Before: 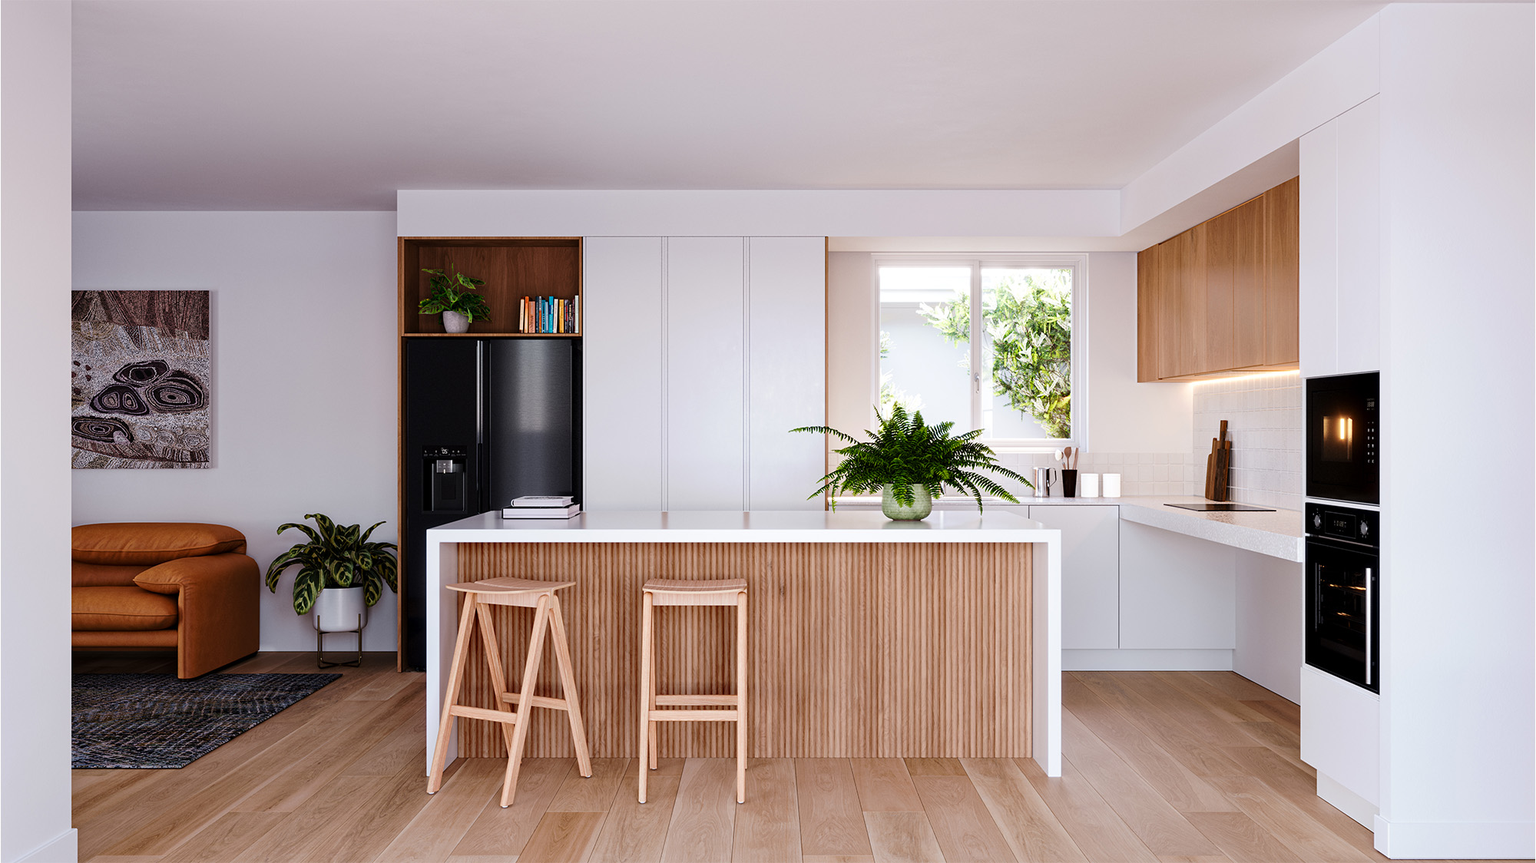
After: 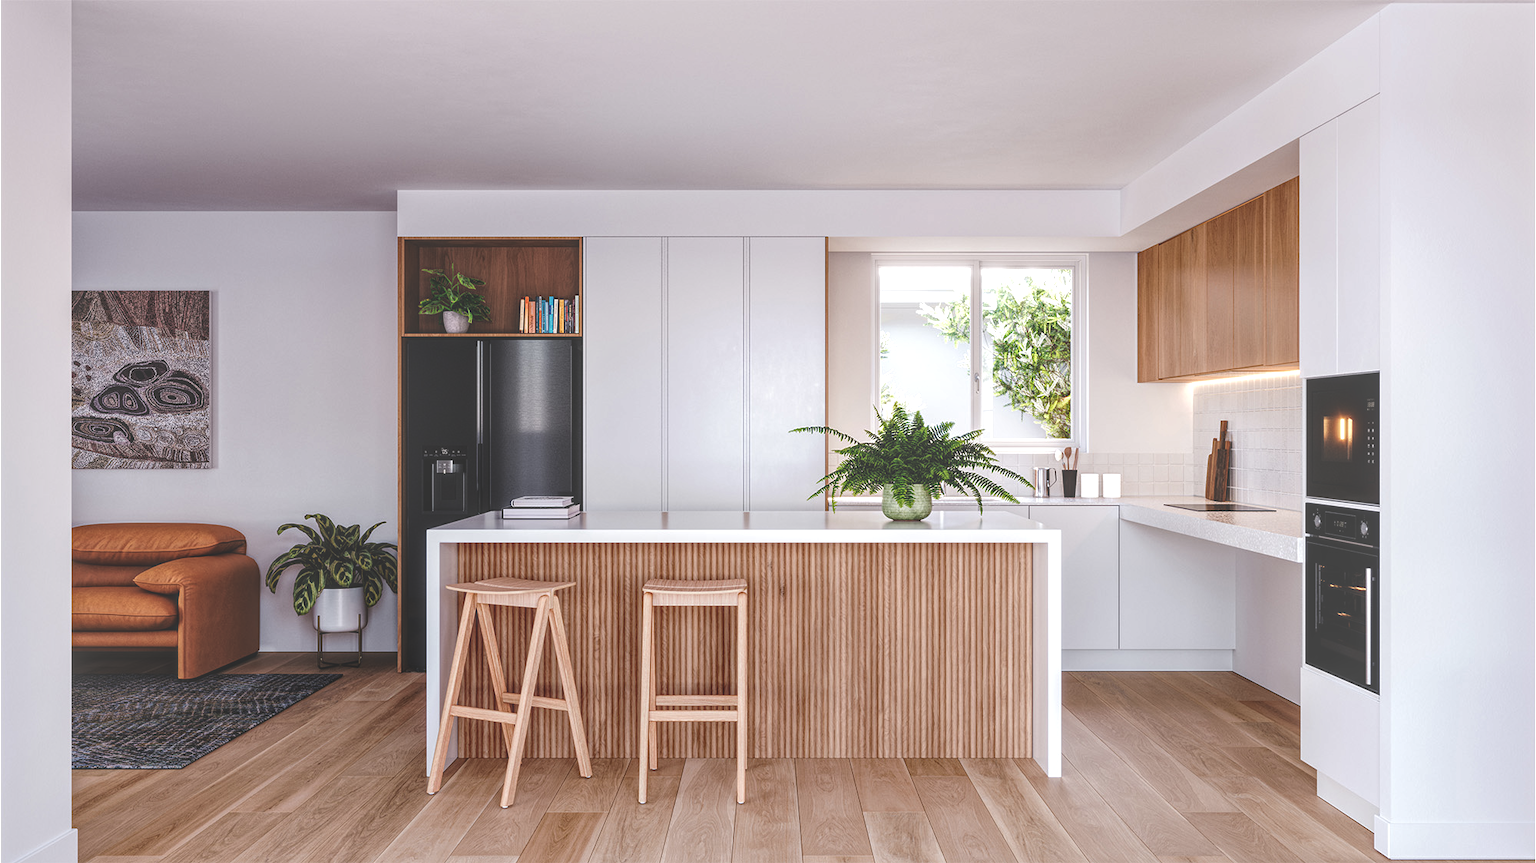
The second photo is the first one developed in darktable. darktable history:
local contrast: highlights 76%, shadows 55%, detail 176%, midtone range 0.207
color balance rgb: global offset › luminance 1.991%, perceptual saturation grading › global saturation -2.175%, perceptual saturation grading › highlights -8.06%, perceptual saturation grading › mid-tones 7.559%, perceptual saturation grading › shadows 4.311%
